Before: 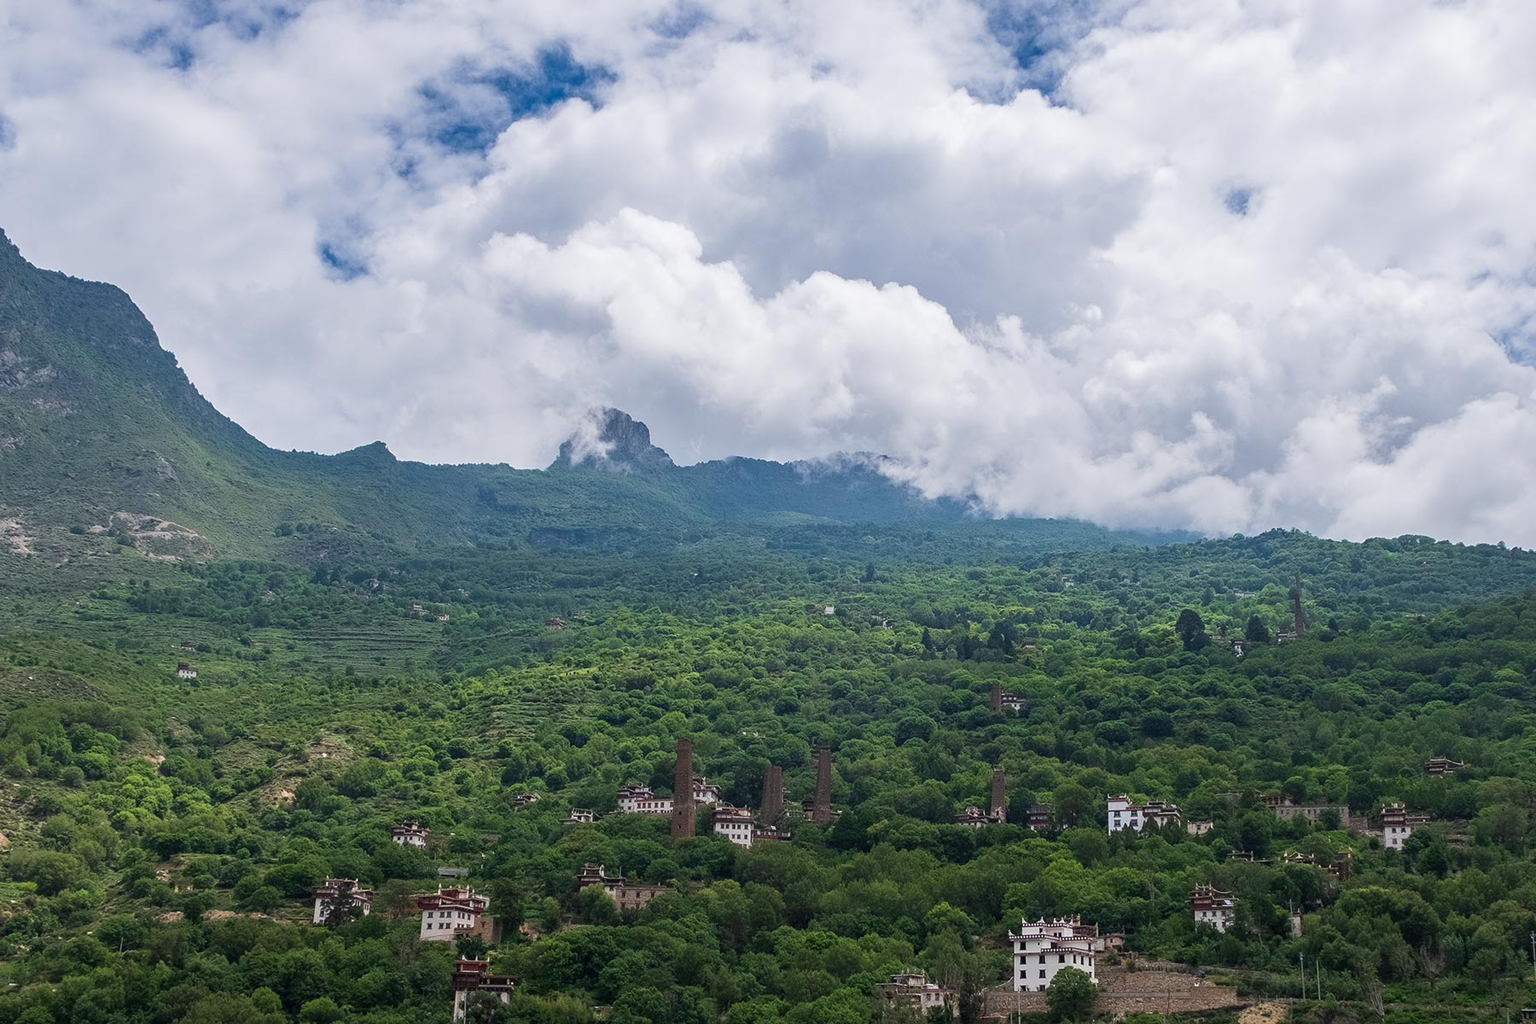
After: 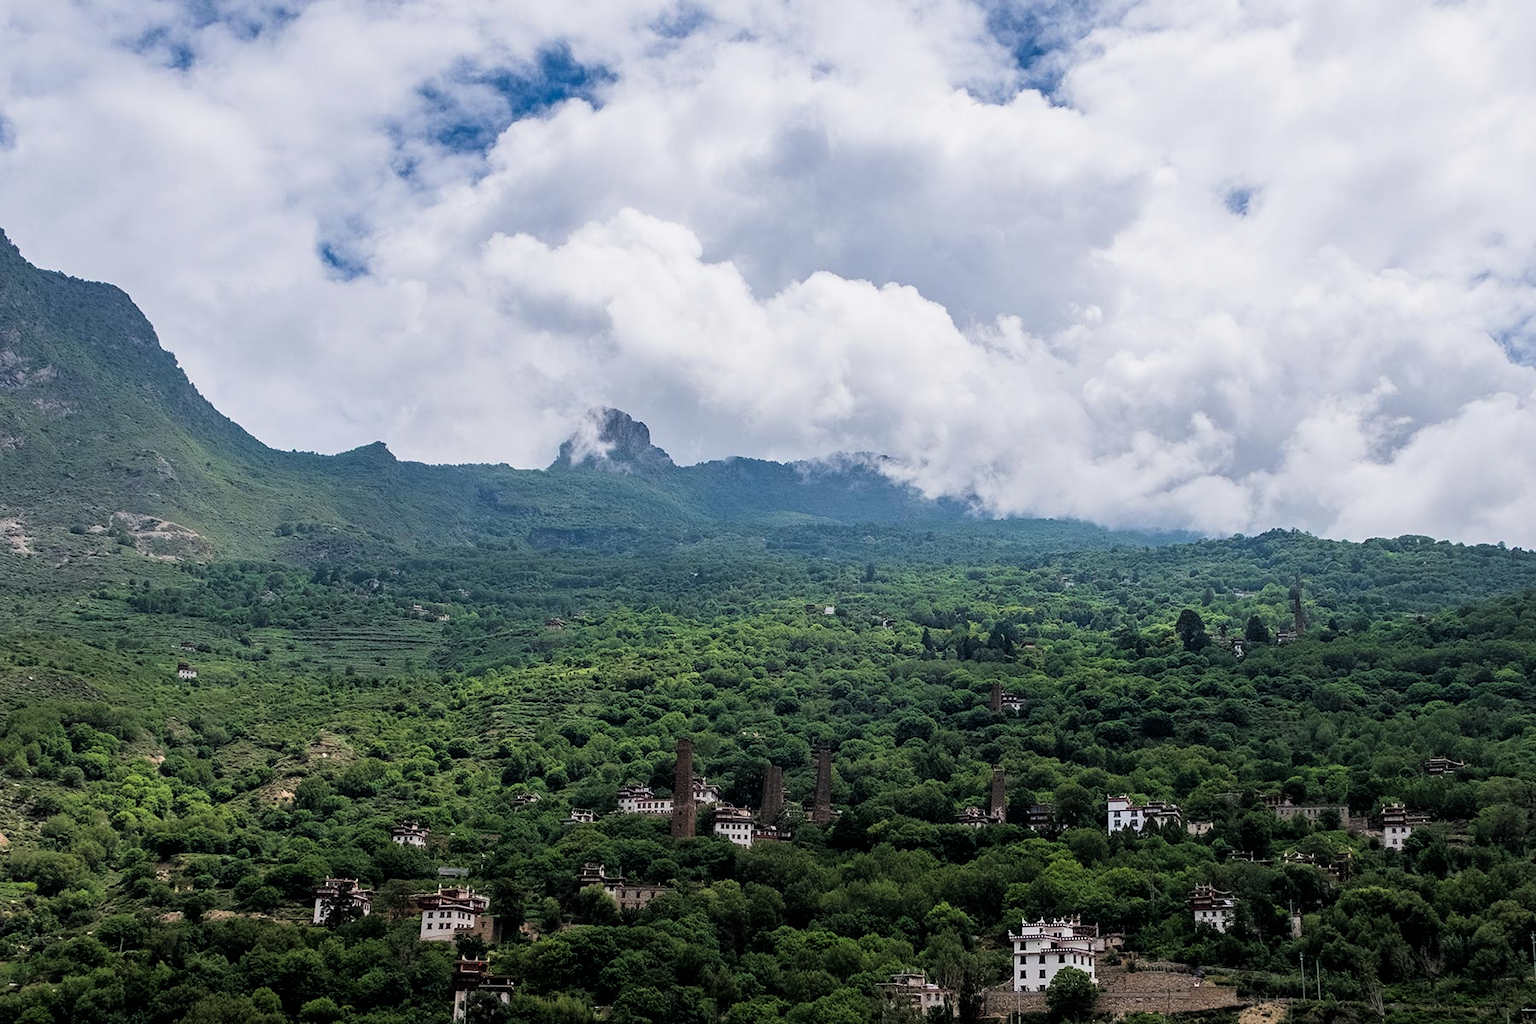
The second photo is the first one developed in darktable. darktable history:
filmic rgb: black relative exposure -4.9 EV, white relative exposure 2.84 EV, hardness 3.7
